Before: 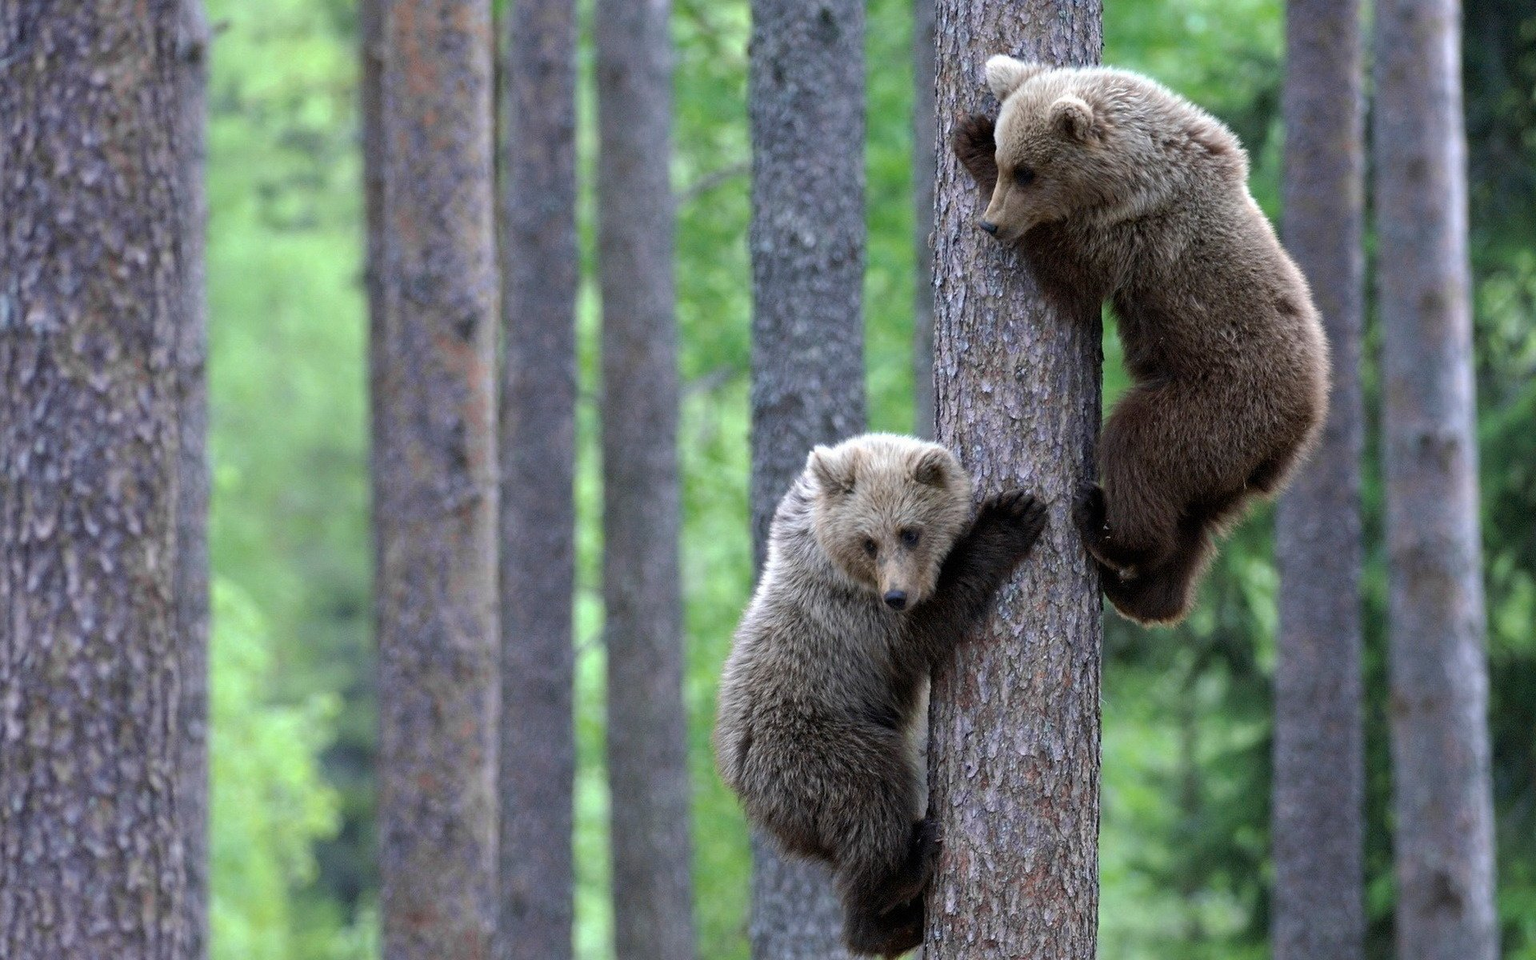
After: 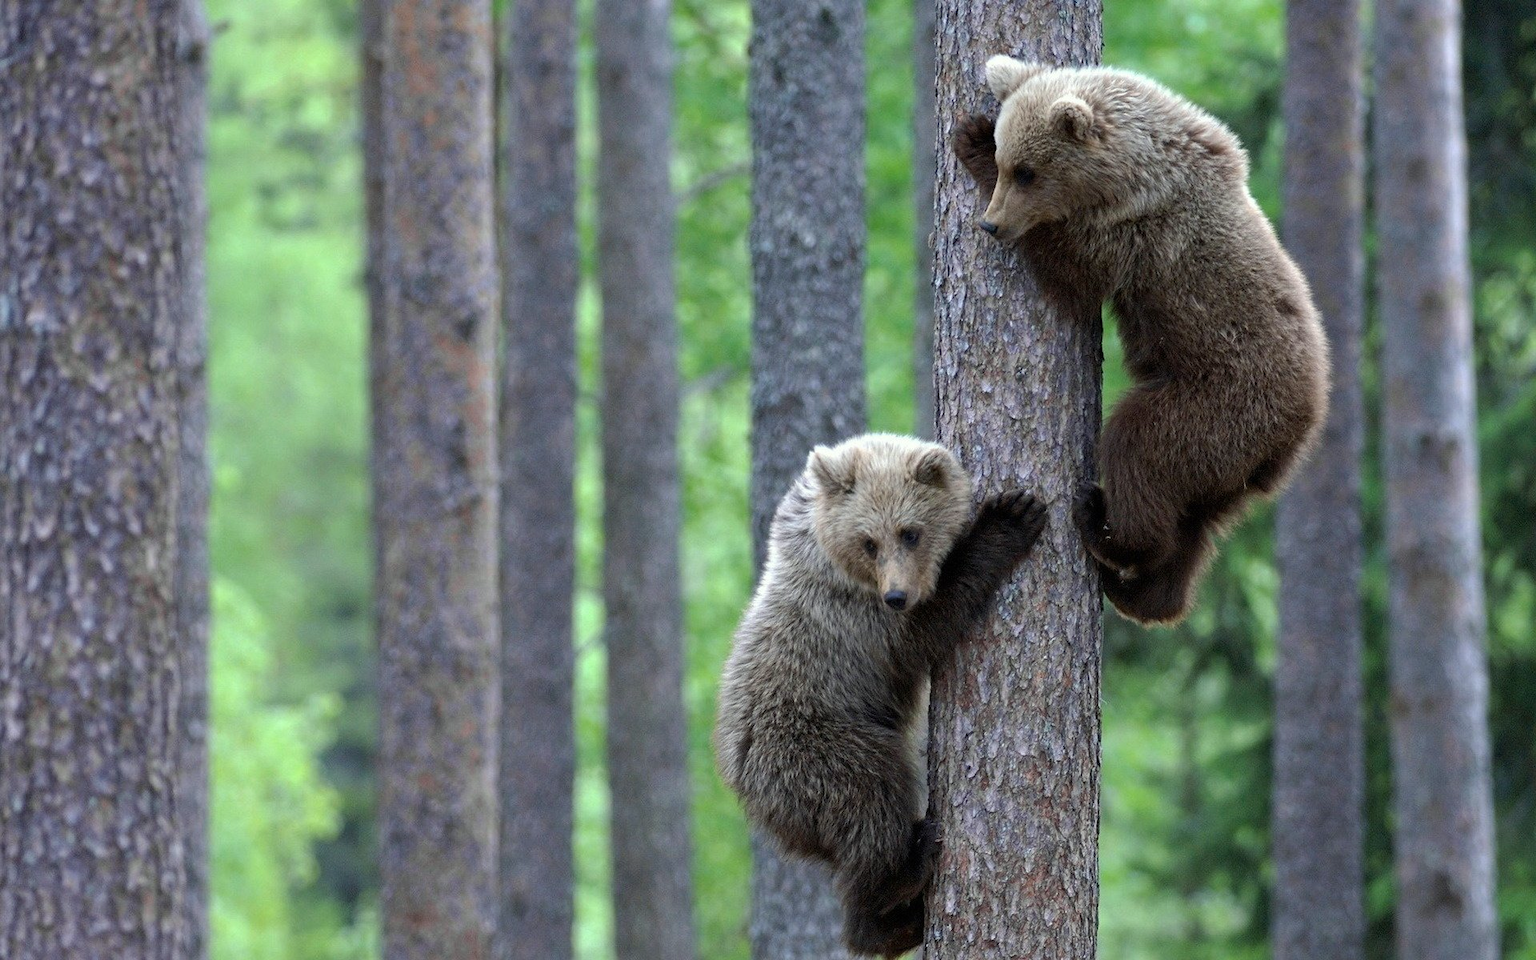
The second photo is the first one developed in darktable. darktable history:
color correction: highlights a* -2.59, highlights b* 2.32
